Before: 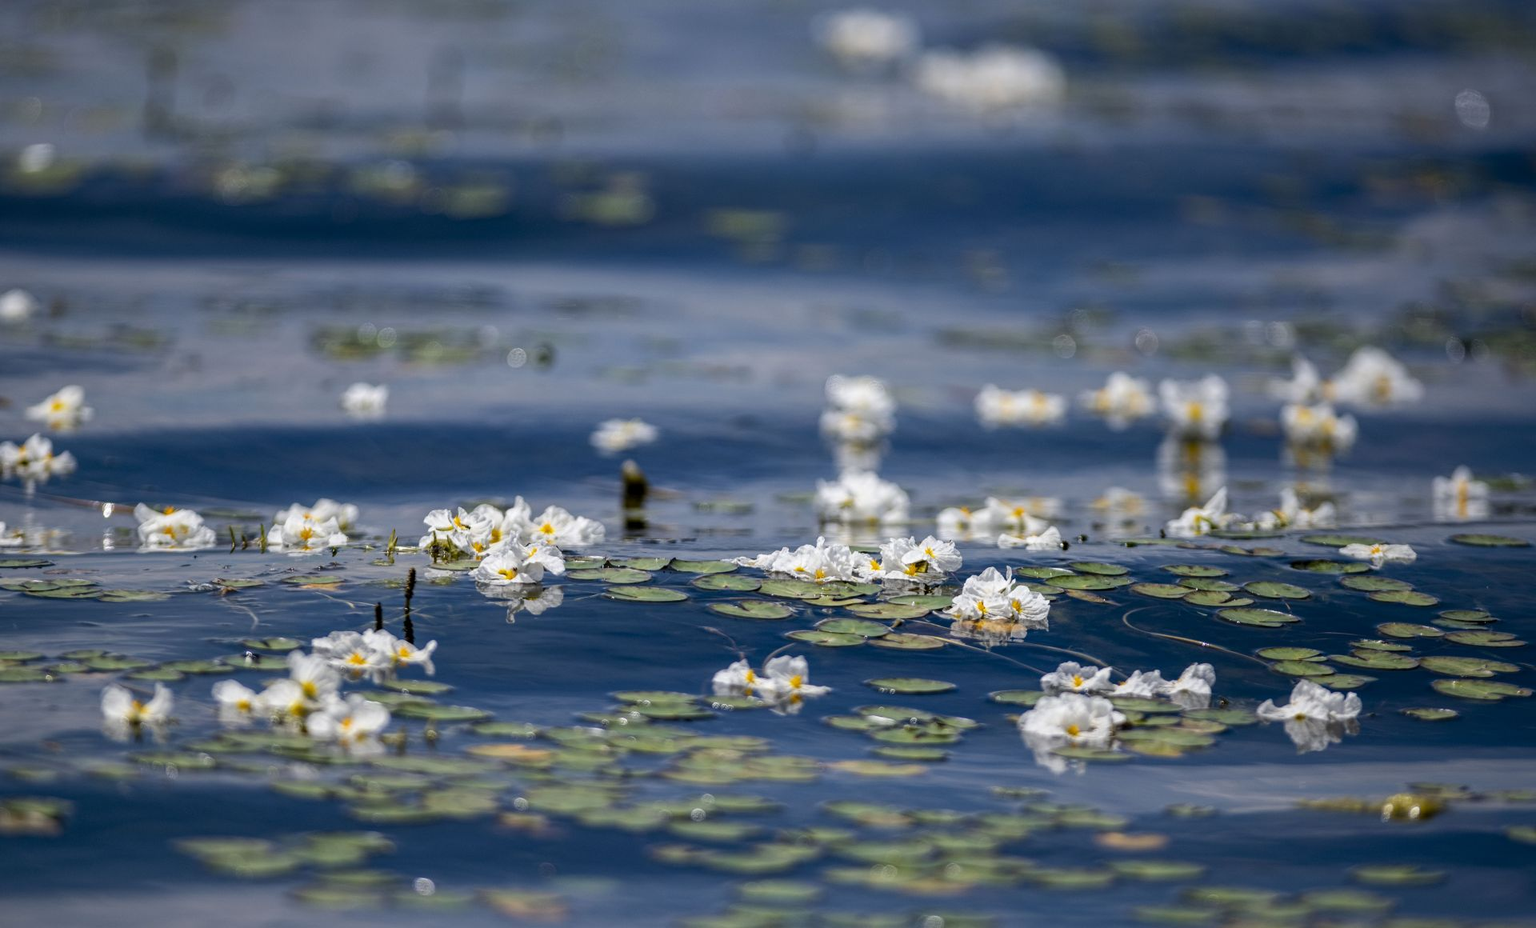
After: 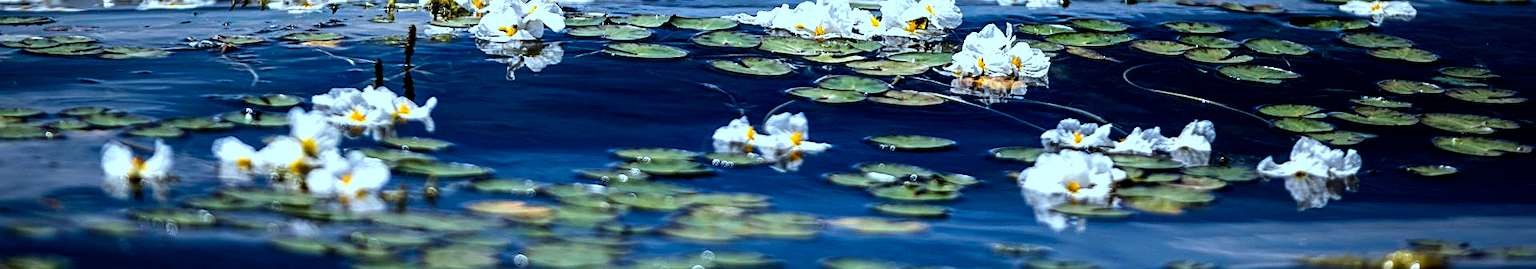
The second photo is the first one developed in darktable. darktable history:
filmic rgb: black relative exposure -8.23 EV, white relative exposure 2.22 EV, hardness 7.17, latitude 85.49%, contrast 1.687, highlights saturation mix -3.25%, shadows ↔ highlights balance -2.76%, add noise in highlights 0.001, preserve chrominance no, color science v3 (2019), use custom middle-gray values true, contrast in highlights soft
crop and rotate: top 58.599%, bottom 12.334%
color correction: highlights a* -8.96, highlights b* -22.92
sharpen: on, module defaults
